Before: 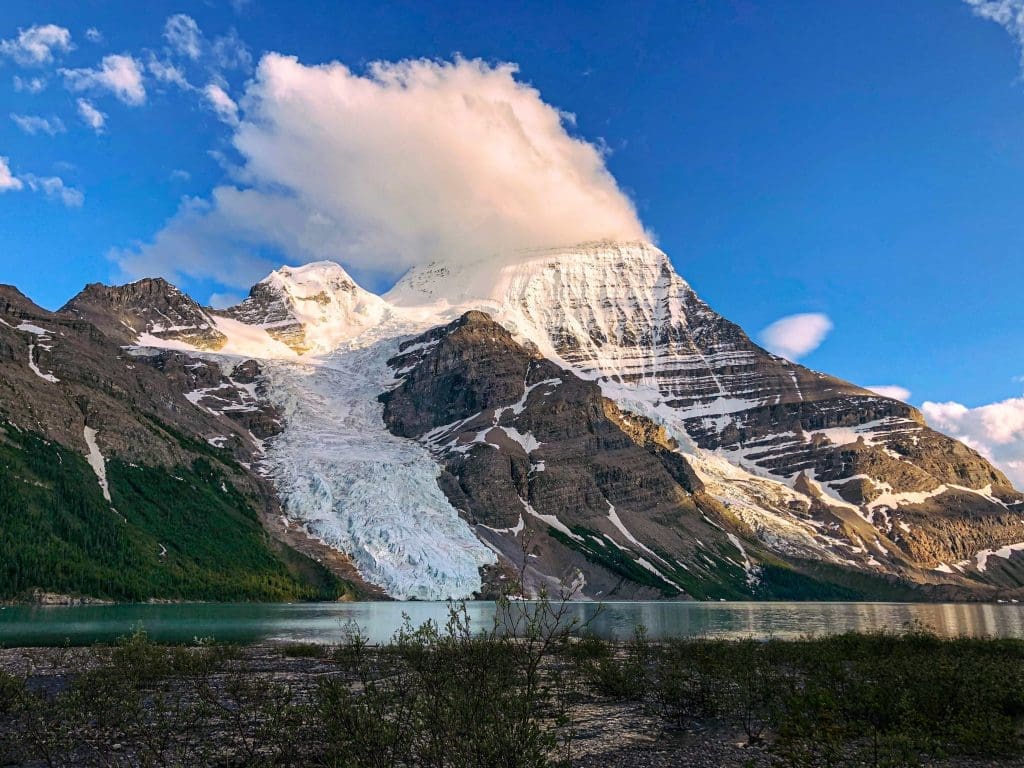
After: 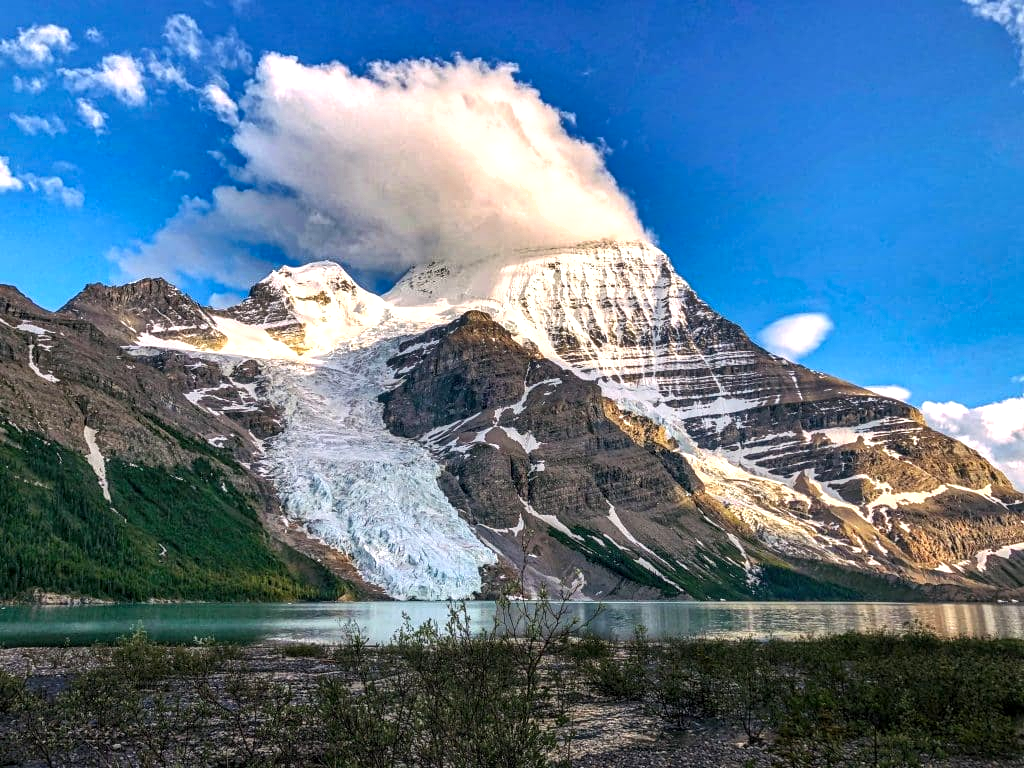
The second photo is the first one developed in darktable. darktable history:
exposure: exposure 0.496 EV, compensate highlight preservation false
shadows and highlights: shadows 20.91, highlights -82.73, soften with gaussian
local contrast: on, module defaults
